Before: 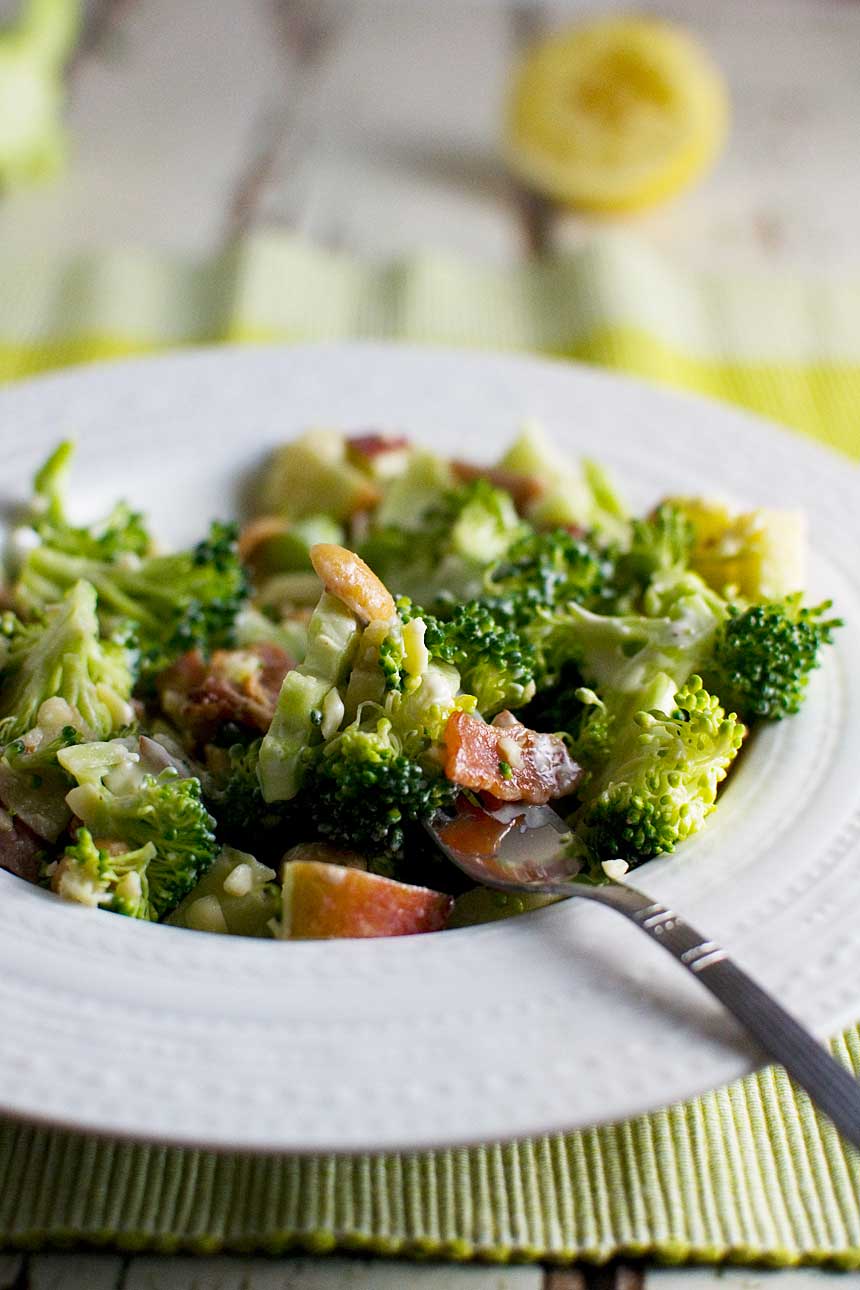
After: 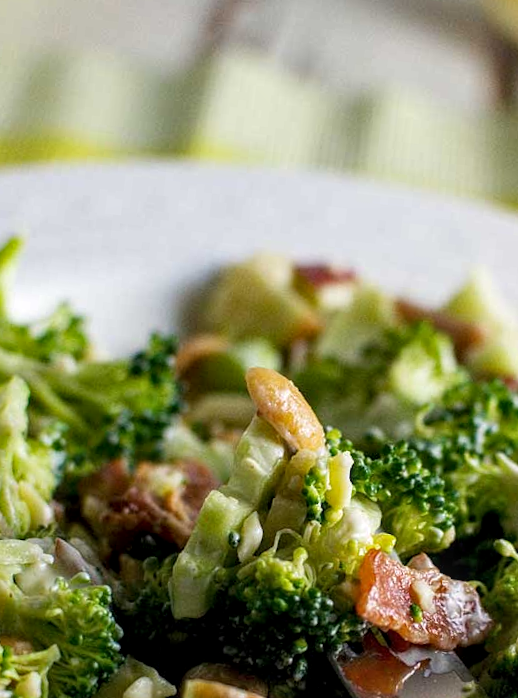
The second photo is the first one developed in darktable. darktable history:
crop and rotate: angle -6.38°, left 2.228%, top 6.856%, right 27.765%, bottom 30.296%
local contrast: on, module defaults
